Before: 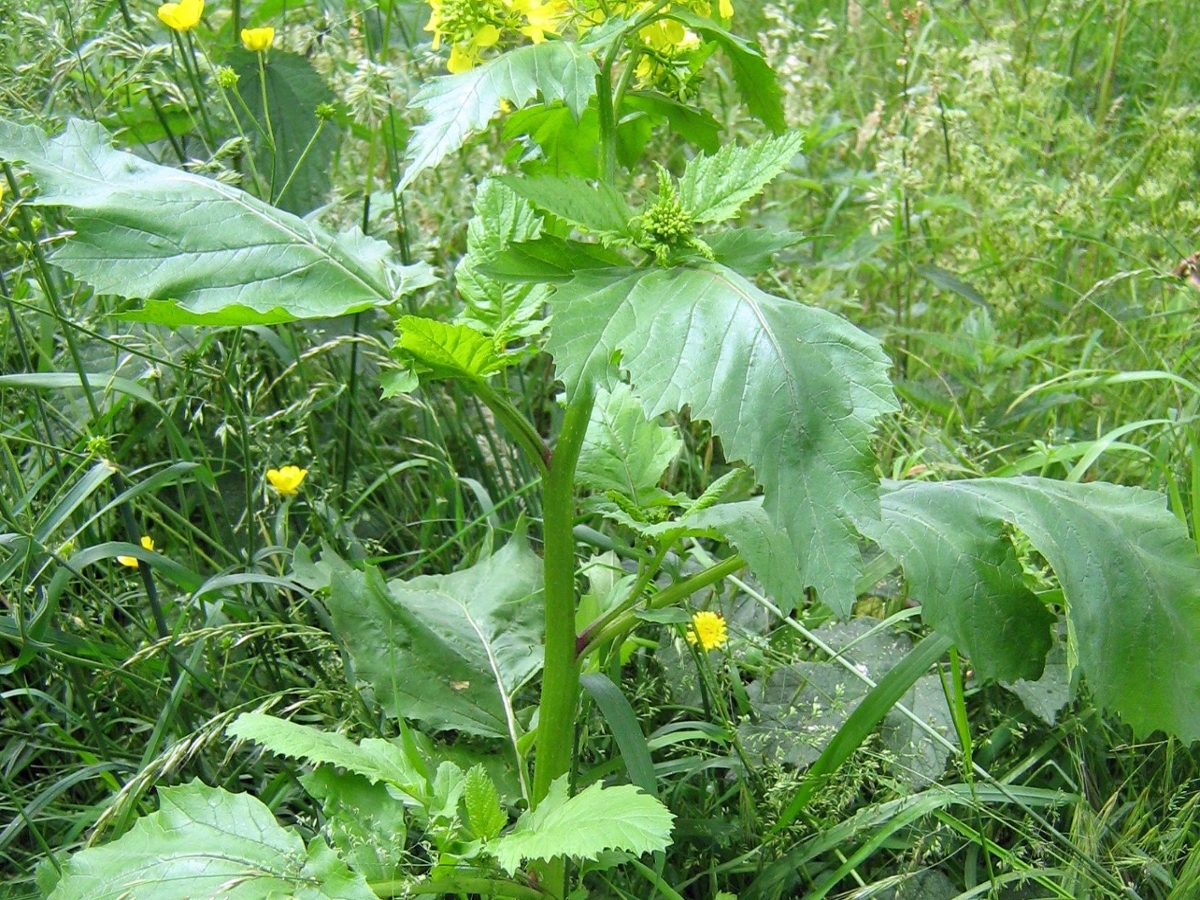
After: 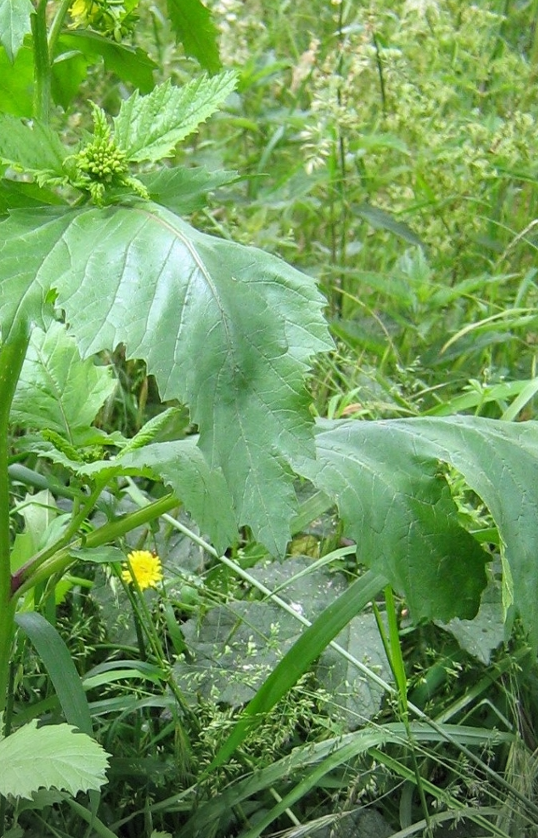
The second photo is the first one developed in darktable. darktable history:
vignetting: fall-off start 100.48%, center (-0.064, -0.312)
crop: left 47.164%, top 6.876%, right 7.963%
